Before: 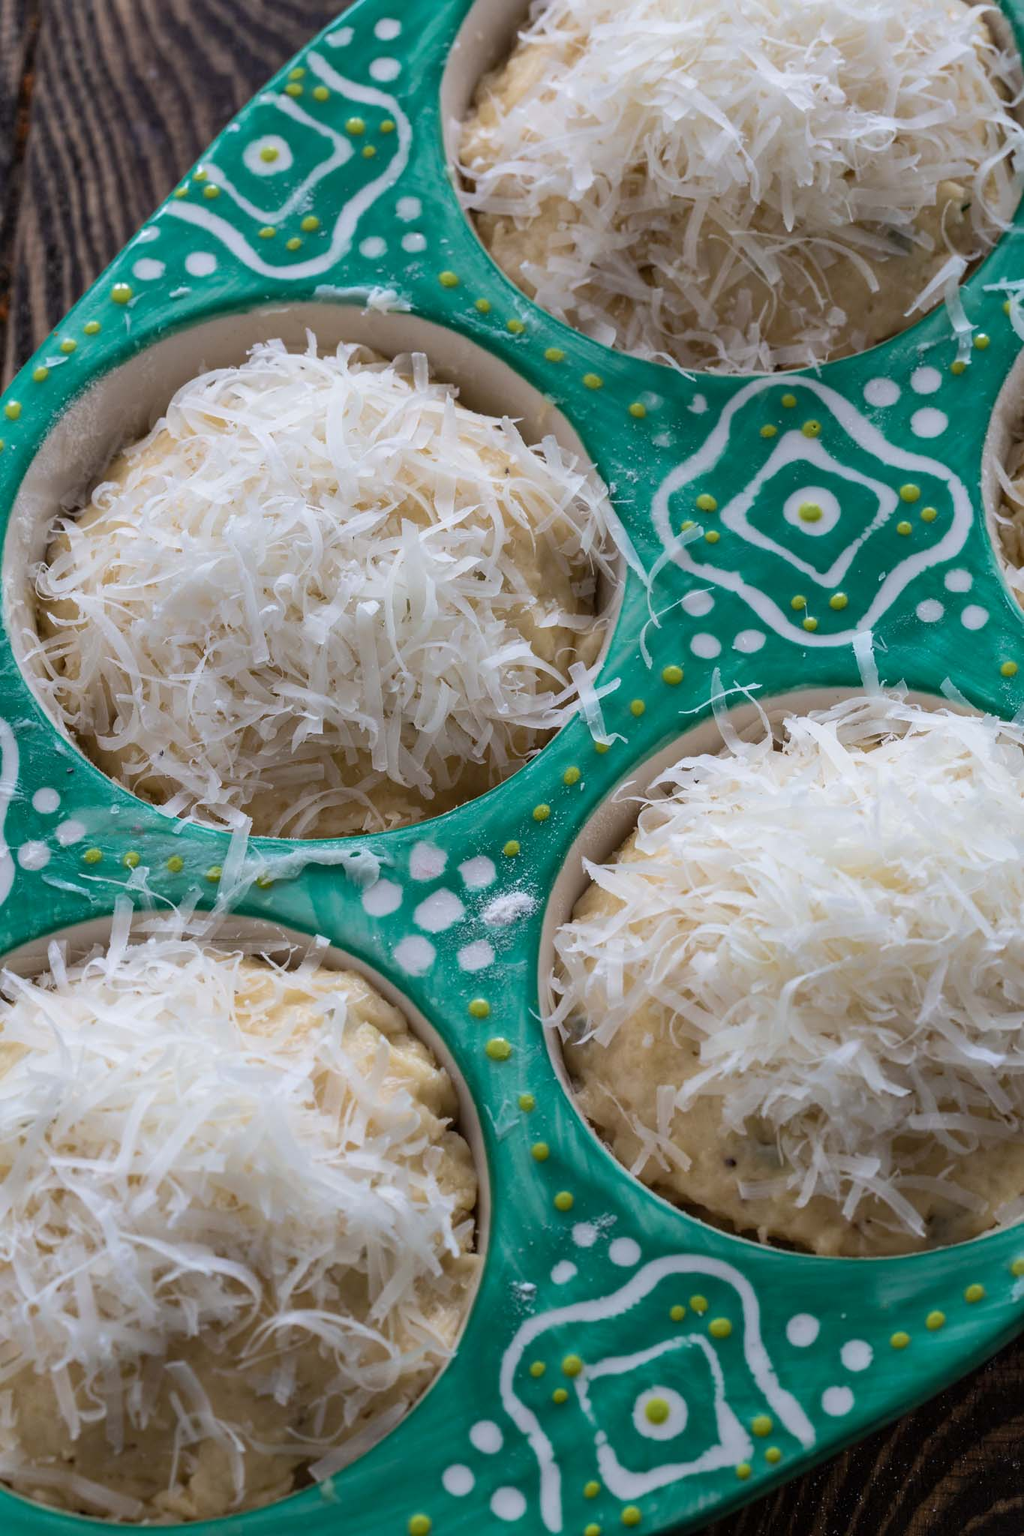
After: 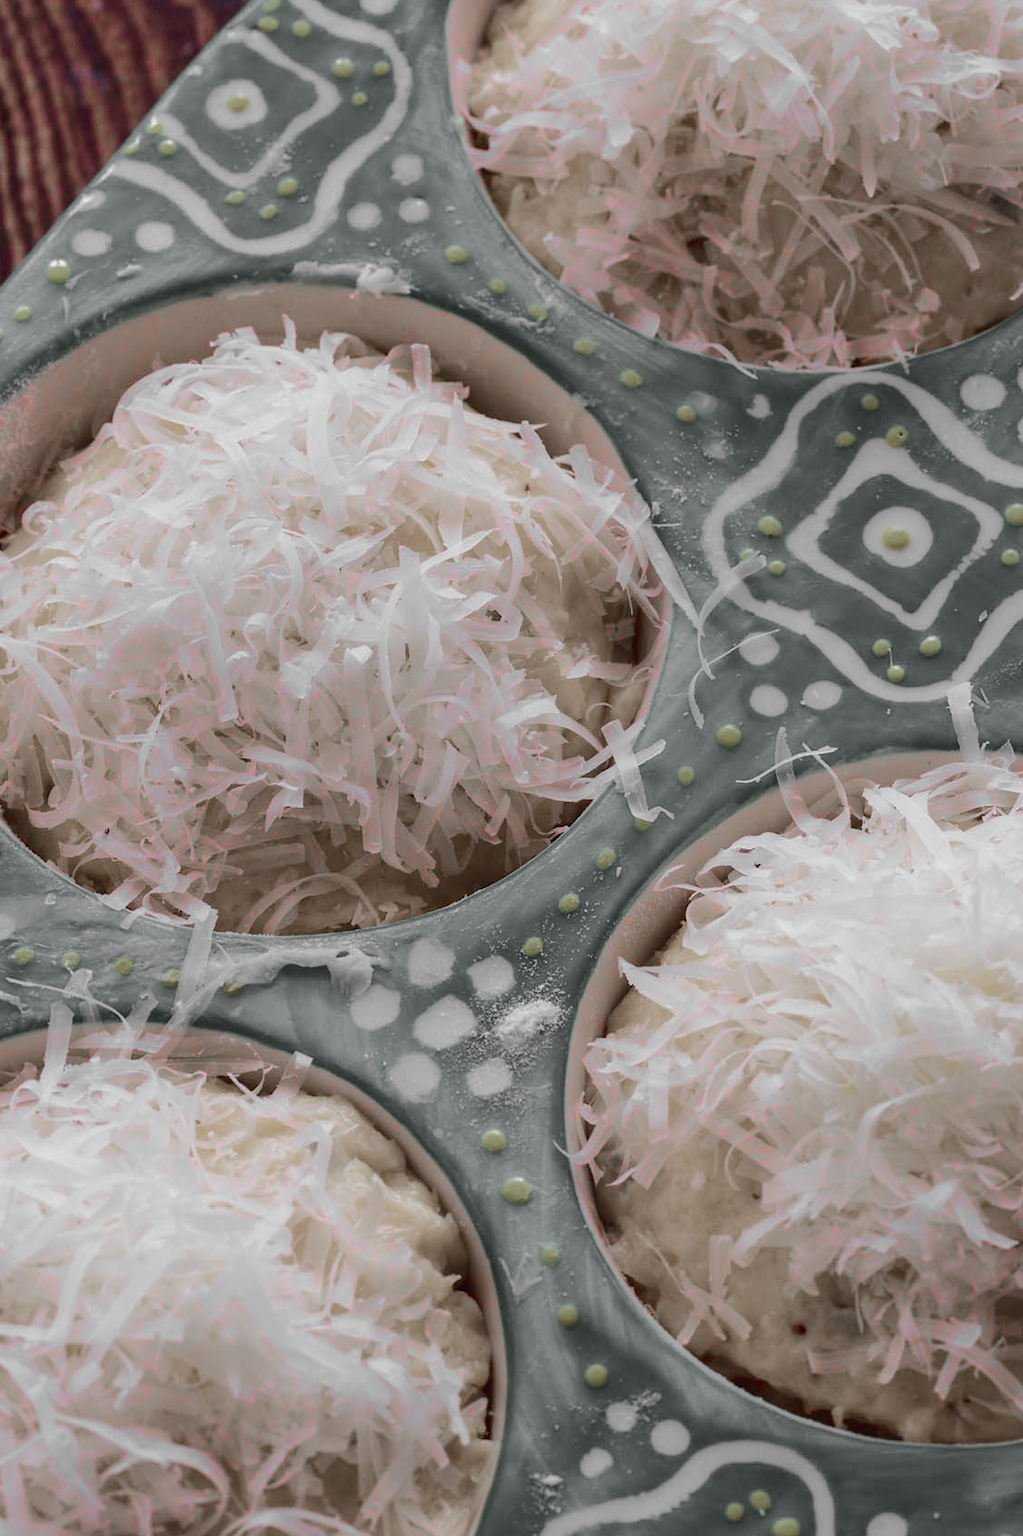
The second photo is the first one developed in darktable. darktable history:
exposure: compensate highlight preservation false
crop and rotate: left 7.196%, top 4.574%, right 10.605%, bottom 13.178%
color zones: curves: ch1 [(0, 0.831) (0.08, 0.771) (0.157, 0.268) (0.241, 0.207) (0.562, -0.005) (0.714, -0.013) (0.876, 0.01) (1, 0.831)]
tone curve: curves: ch0 [(0, 0.026) (0.175, 0.178) (0.463, 0.502) (0.796, 0.764) (1, 0.961)]; ch1 [(0, 0) (0.437, 0.398) (0.469, 0.472) (0.505, 0.504) (0.553, 0.552) (1, 1)]; ch2 [(0, 0) (0.505, 0.495) (0.579, 0.579) (1, 1)], color space Lab, independent channels, preserve colors none
rgb levels: mode RGB, independent channels, levels [[0, 0.5, 1], [0, 0.521, 1], [0, 0.536, 1]]
